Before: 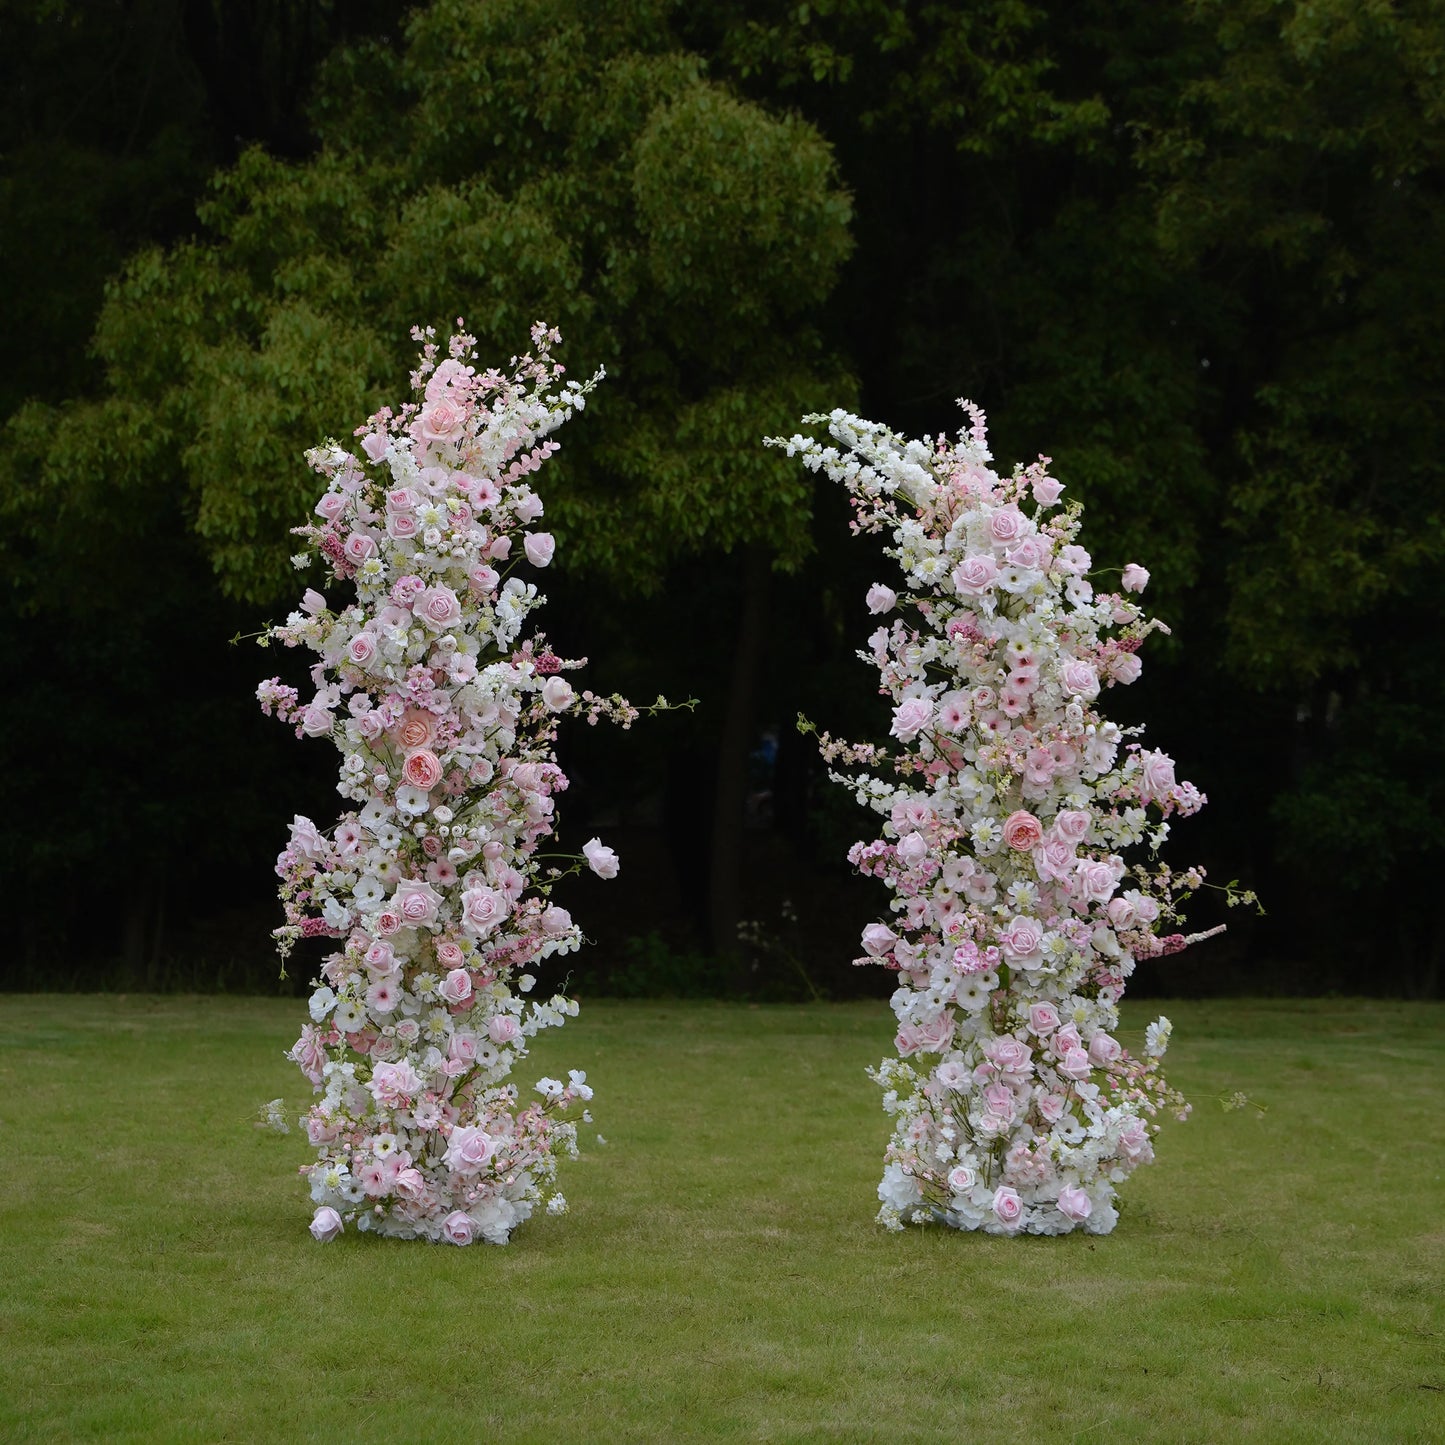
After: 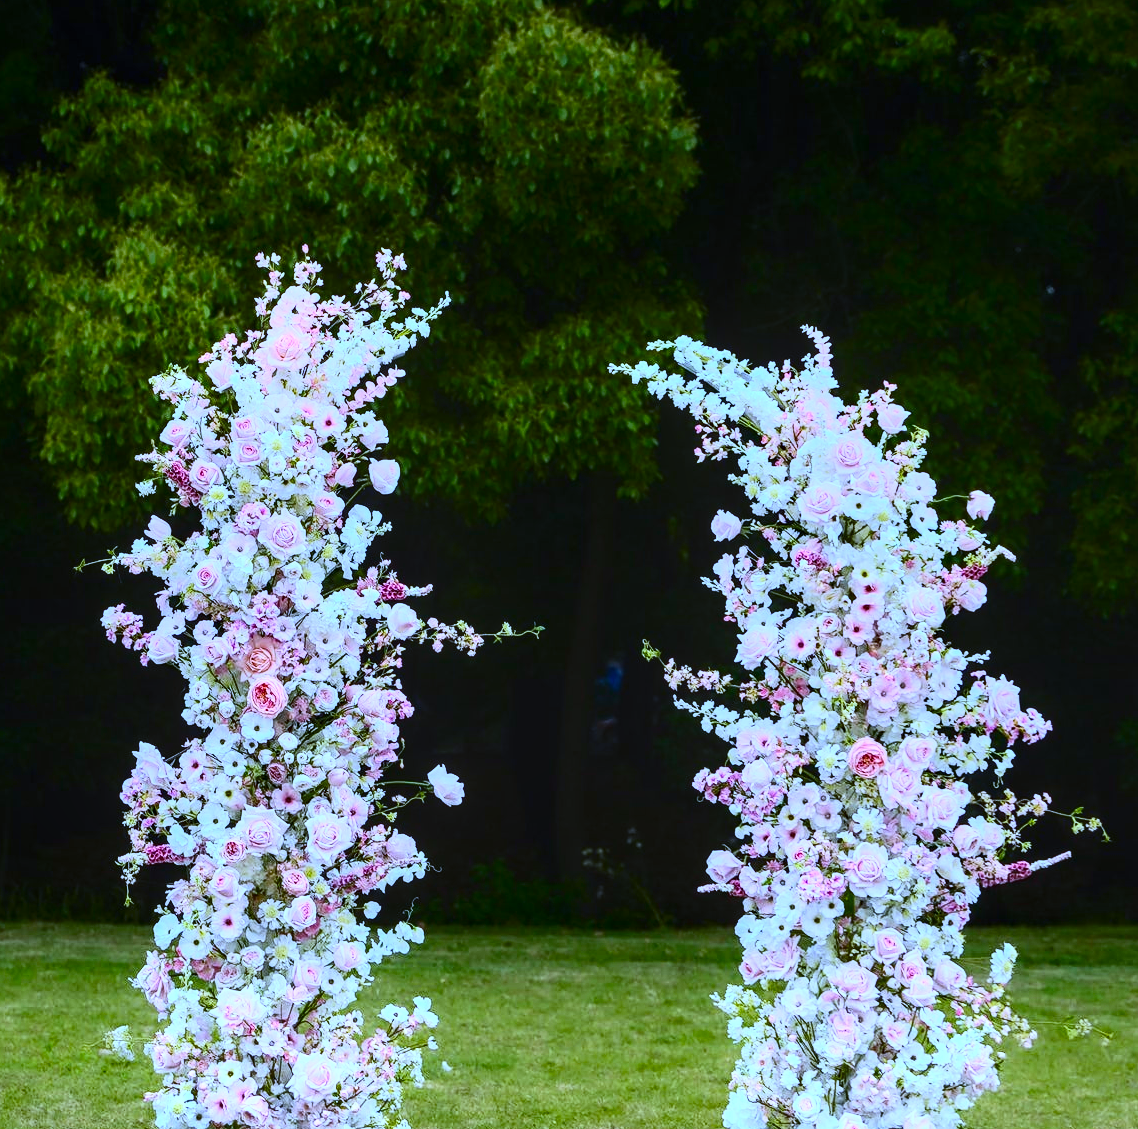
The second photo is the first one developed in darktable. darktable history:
white balance: red 0.871, blue 1.249
local contrast: on, module defaults
color balance rgb: perceptual saturation grading › global saturation 20%, global vibrance 20%
contrast brightness saturation: contrast 0.4, brightness 0.1, saturation 0.21
crop and rotate: left 10.77%, top 5.1%, right 10.41%, bottom 16.76%
exposure: black level correction 0, exposure 0.7 EV, compensate exposure bias true, compensate highlight preservation false
